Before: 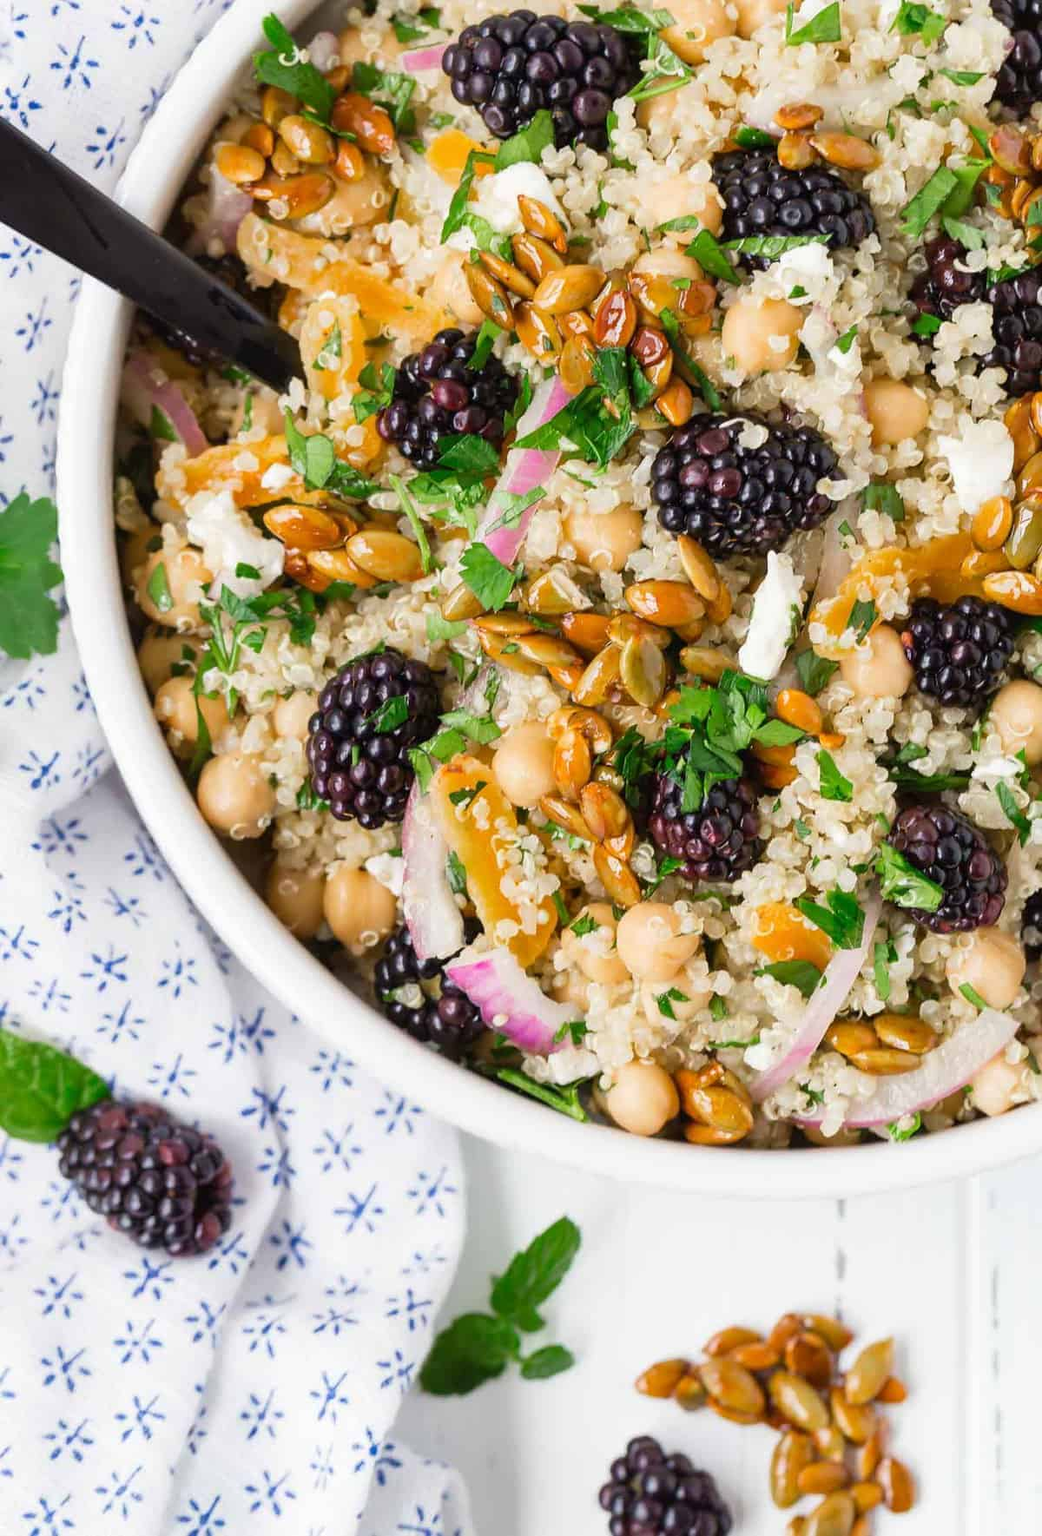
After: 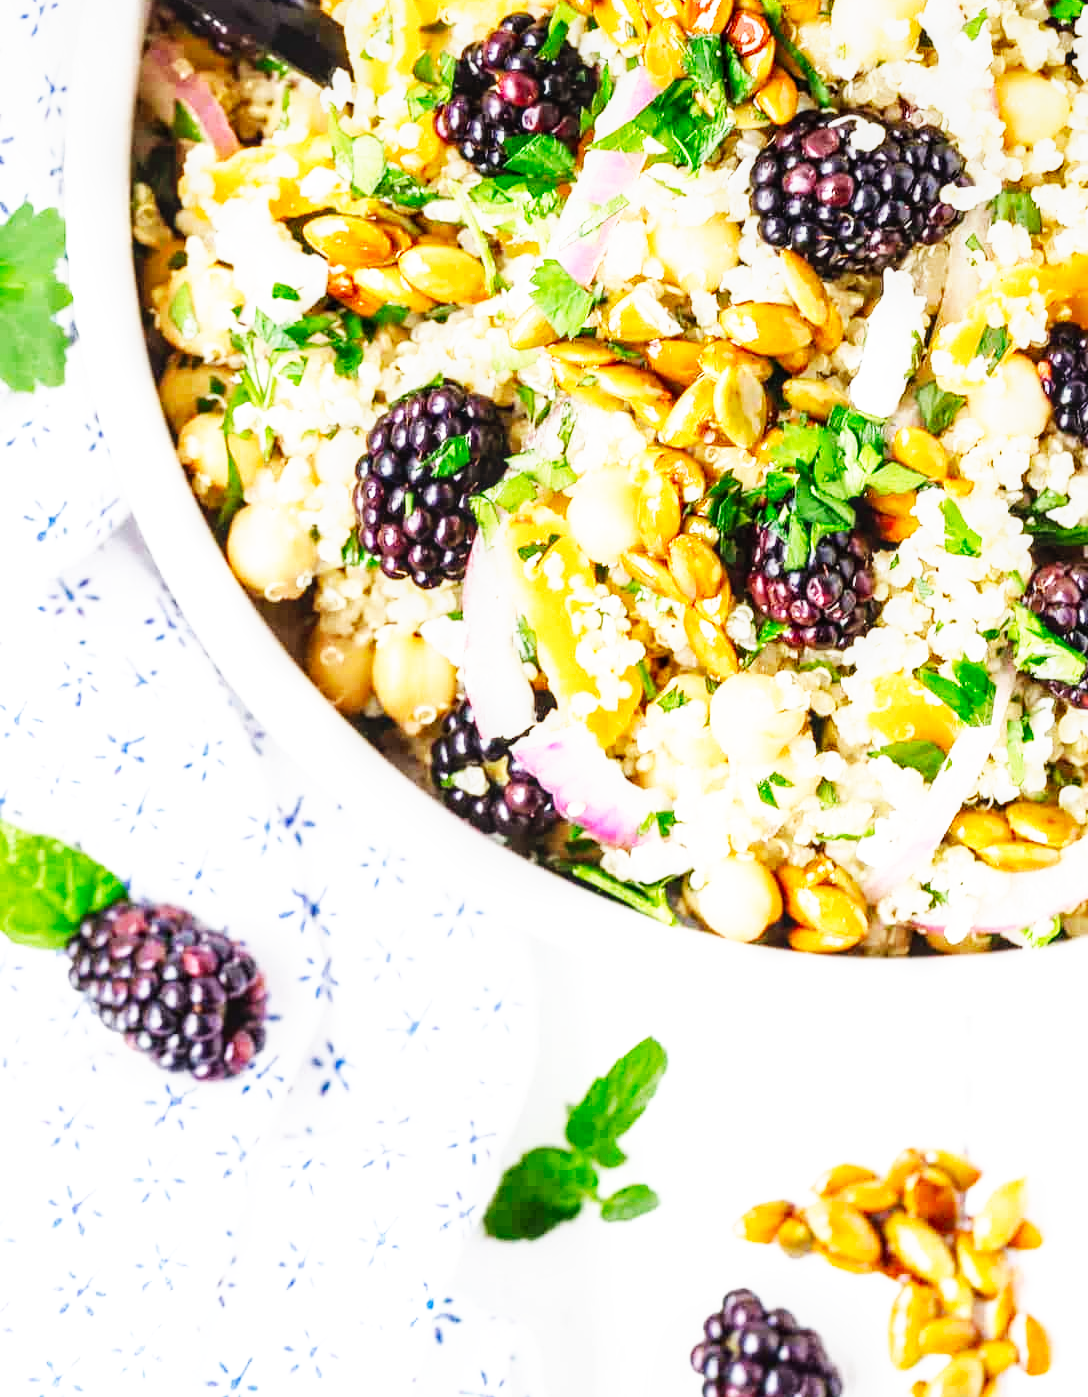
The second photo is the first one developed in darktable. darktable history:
local contrast: on, module defaults
exposure: exposure 0.548 EV, compensate exposure bias true, compensate highlight preservation false
base curve: curves: ch0 [(0, 0) (0.007, 0.004) (0.027, 0.03) (0.046, 0.07) (0.207, 0.54) (0.442, 0.872) (0.673, 0.972) (1, 1)], preserve colors none
crop: top 20.732%, right 9.333%, bottom 0.287%
